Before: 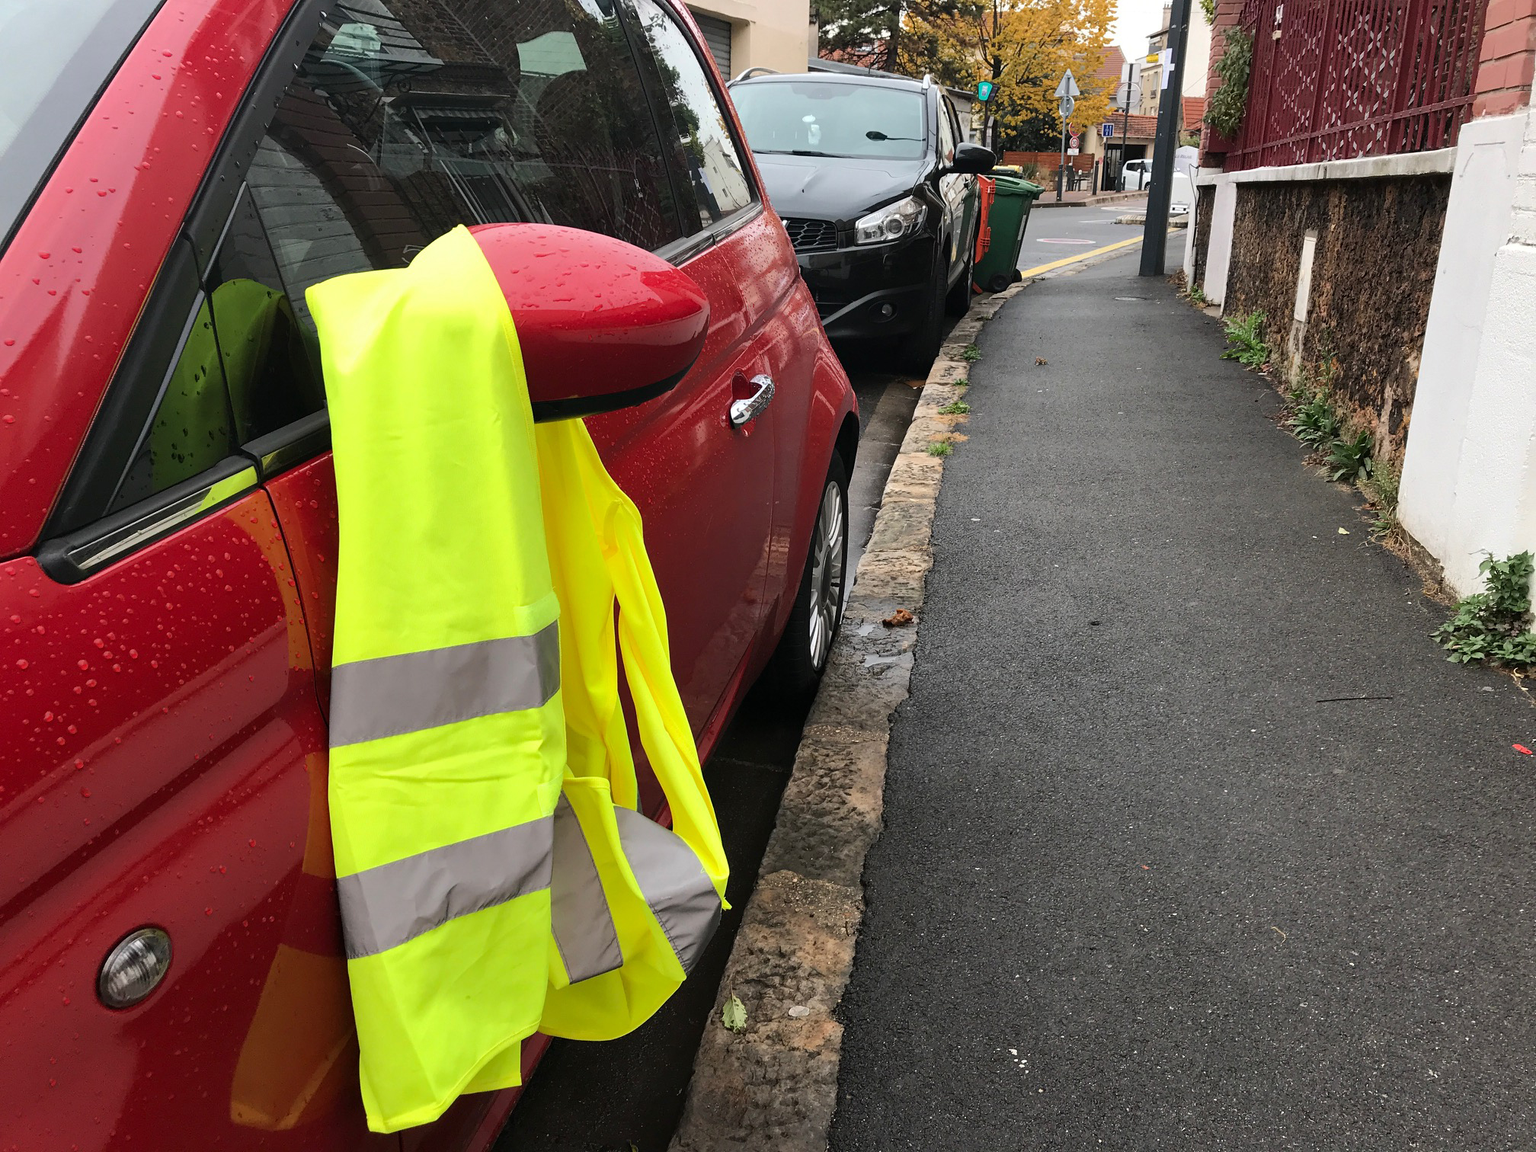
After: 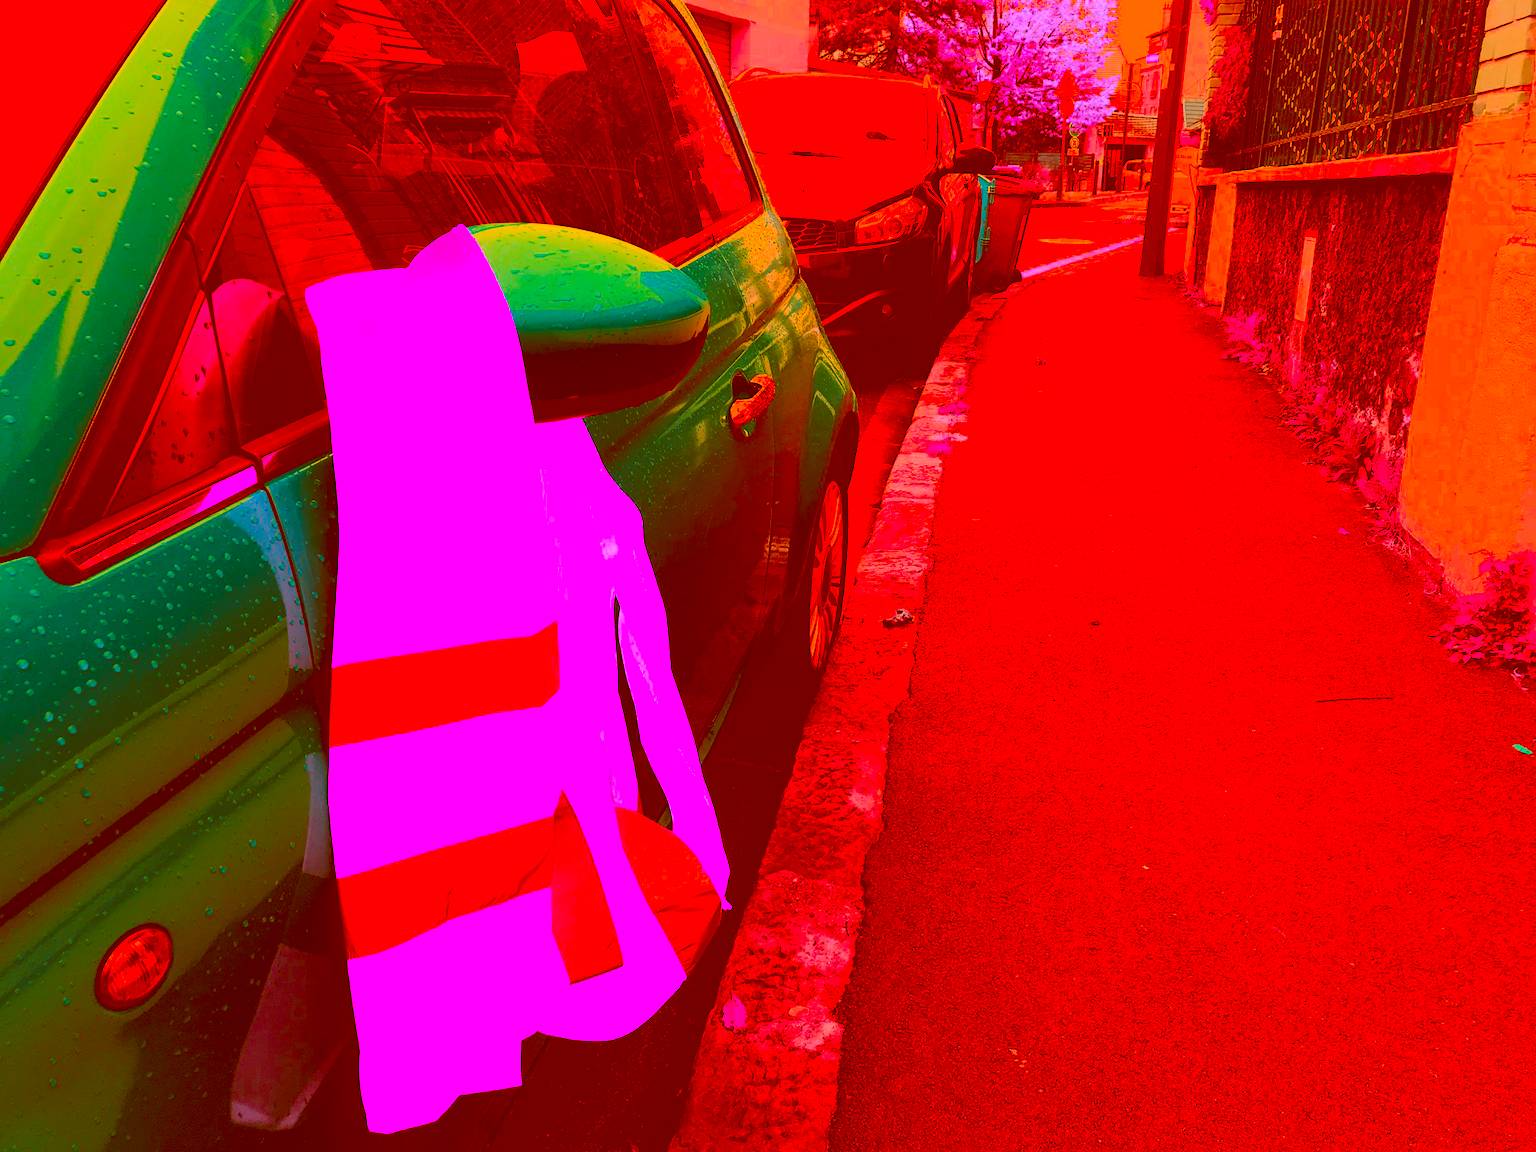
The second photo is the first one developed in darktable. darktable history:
color correction: highlights a* -39.13, highlights b* -39.48, shadows a* -39.59, shadows b* -39.54, saturation -2.99
tone curve: curves: ch0 [(0, 0.013) (0.054, 0.018) (0.205, 0.191) (0.289, 0.292) (0.39, 0.424) (0.493, 0.551) (0.666, 0.743) (0.795, 0.841) (1, 0.998)]; ch1 [(0, 0) (0.385, 0.343) (0.439, 0.415) (0.494, 0.495) (0.501, 0.501) (0.51, 0.509) (0.54, 0.552) (0.586, 0.614) (0.66, 0.706) (0.783, 0.804) (1, 1)]; ch2 [(0, 0) (0.32, 0.281) (0.403, 0.399) (0.441, 0.428) (0.47, 0.469) (0.498, 0.496) (0.524, 0.538) (0.566, 0.579) (0.633, 0.665) (0.7, 0.711) (1, 1)], color space Lab, linked channels, preserve colors none
